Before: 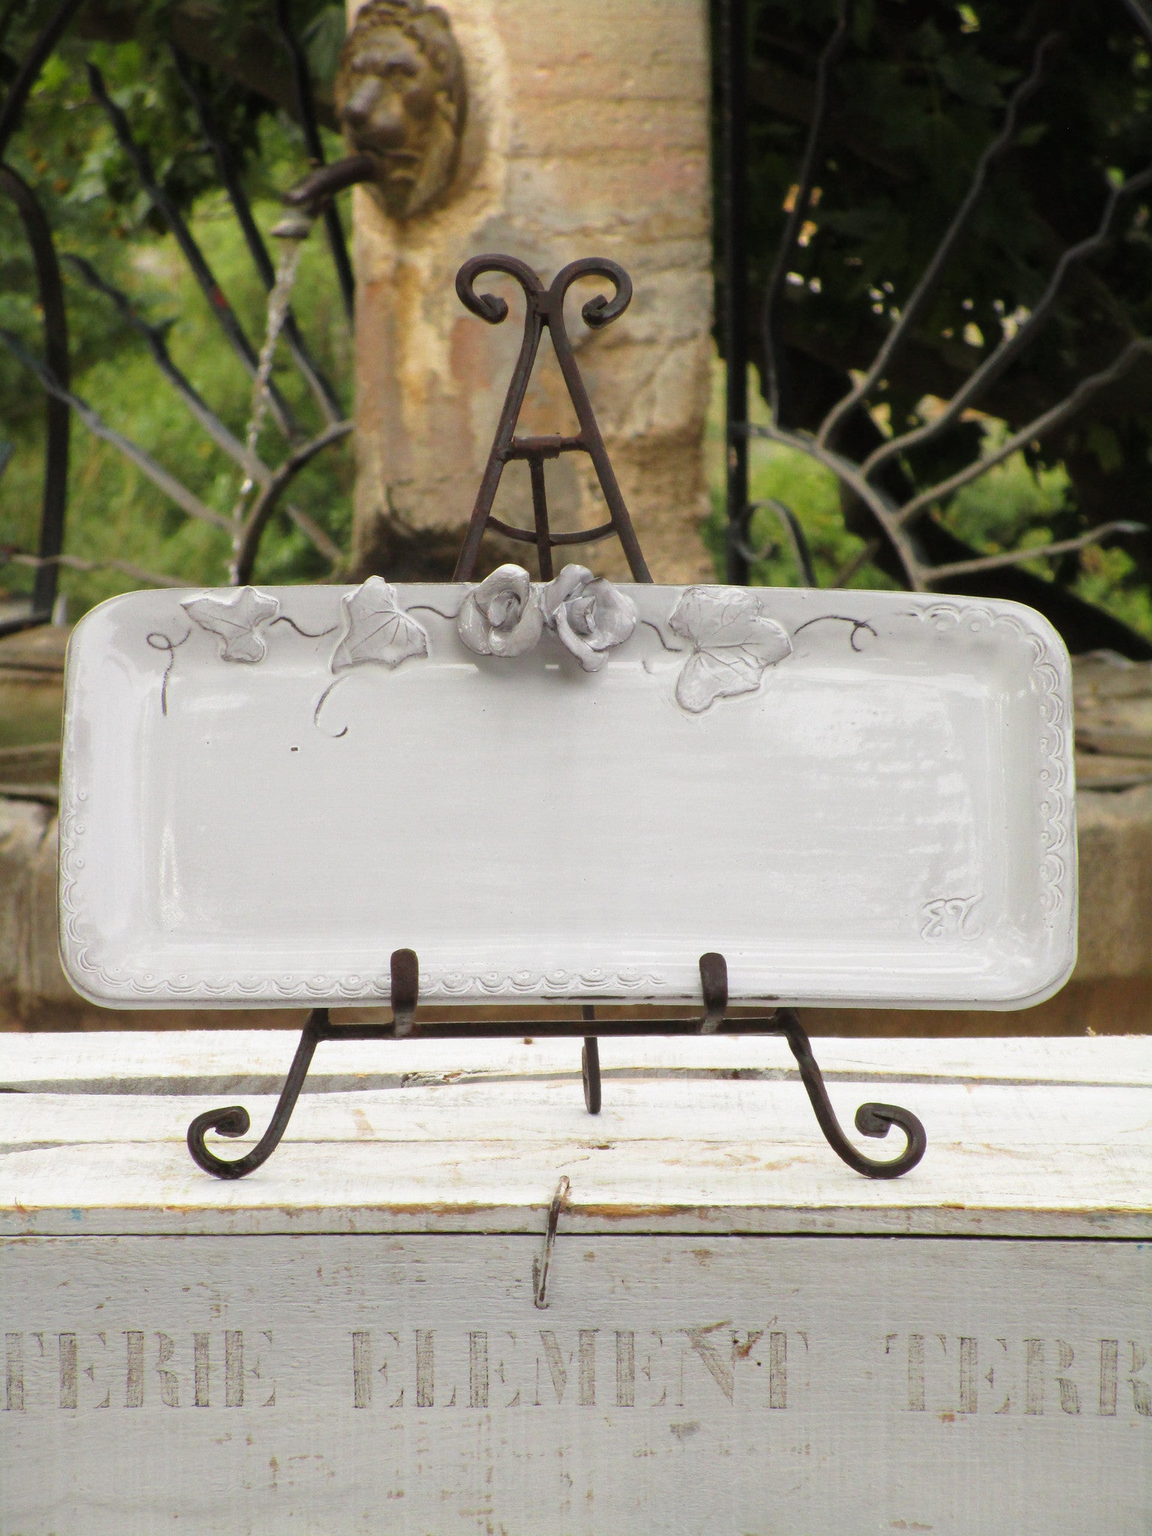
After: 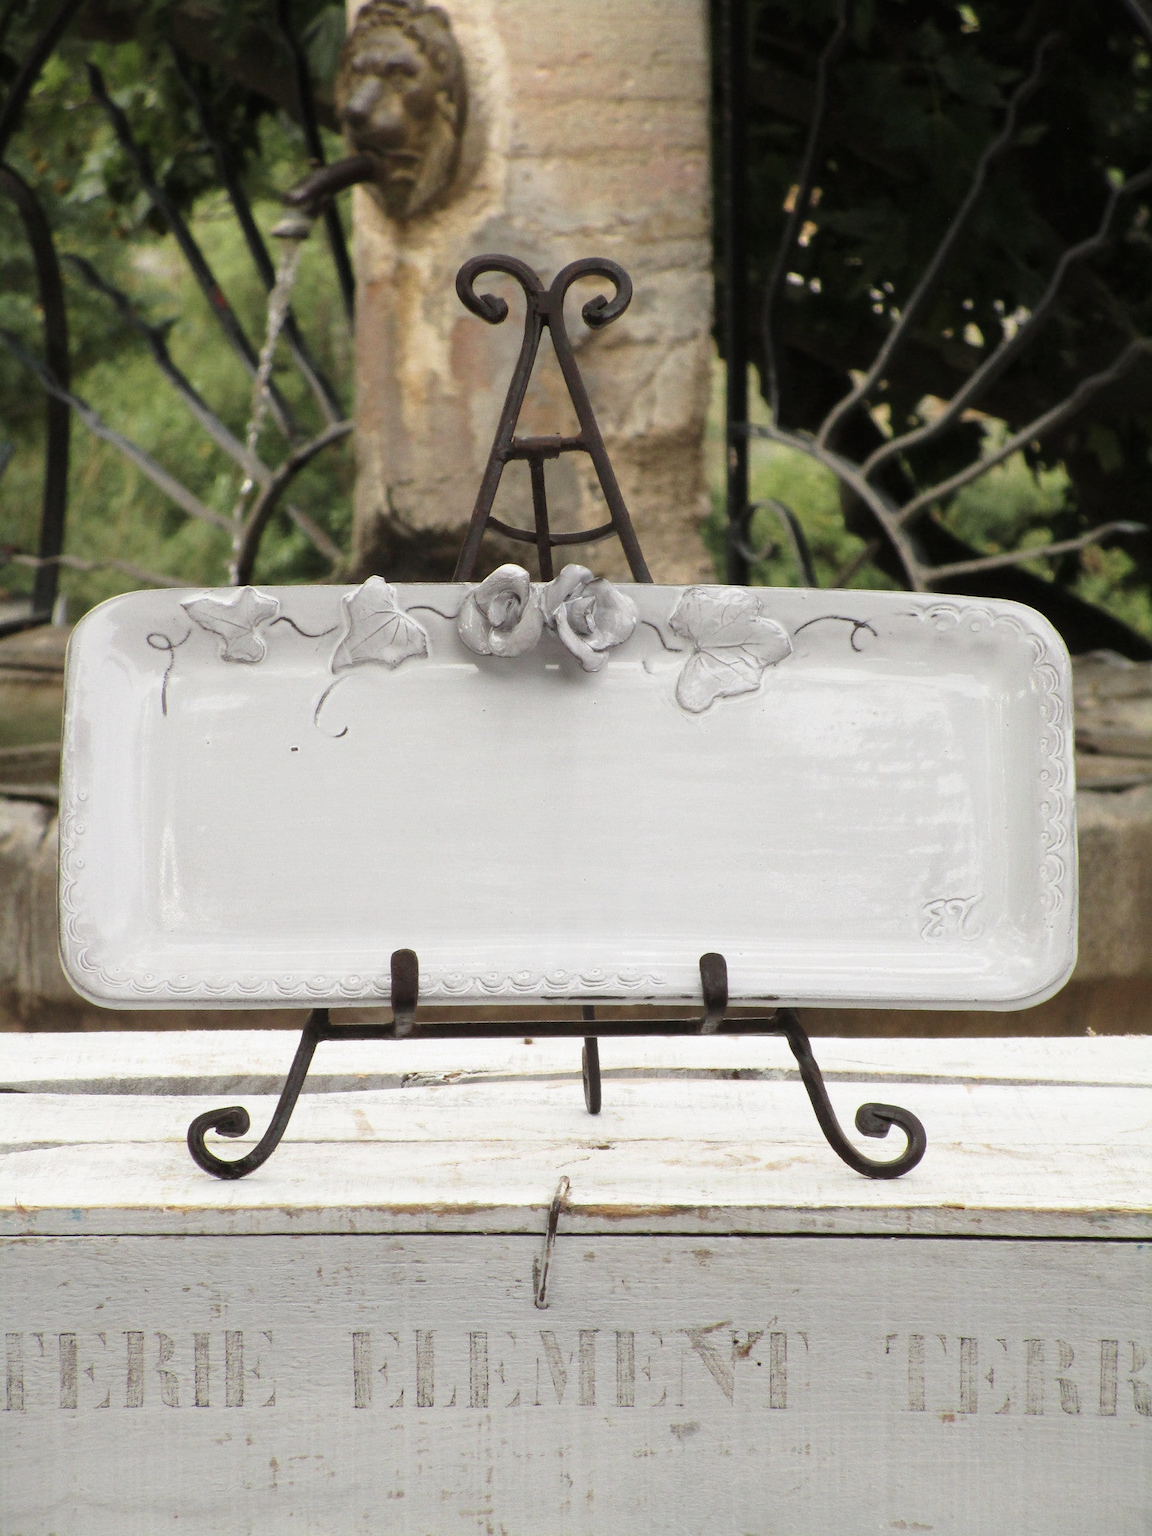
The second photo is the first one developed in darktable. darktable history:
contrast brightness saturation: contrast 0.105, saturation -0.285
